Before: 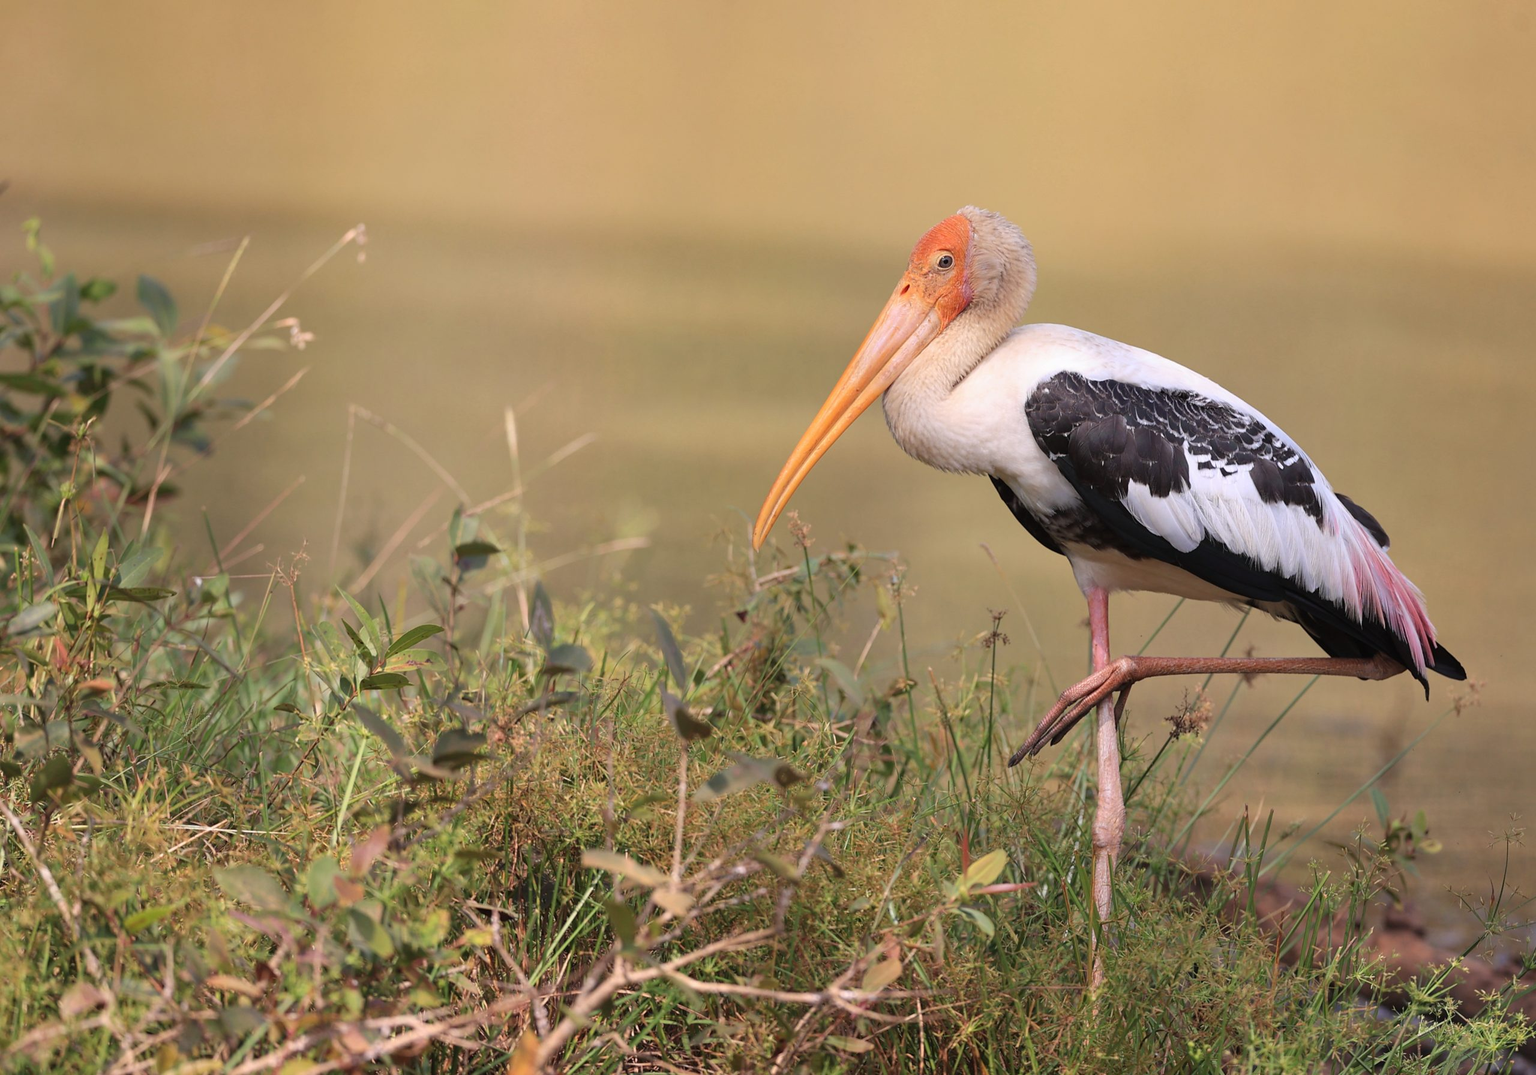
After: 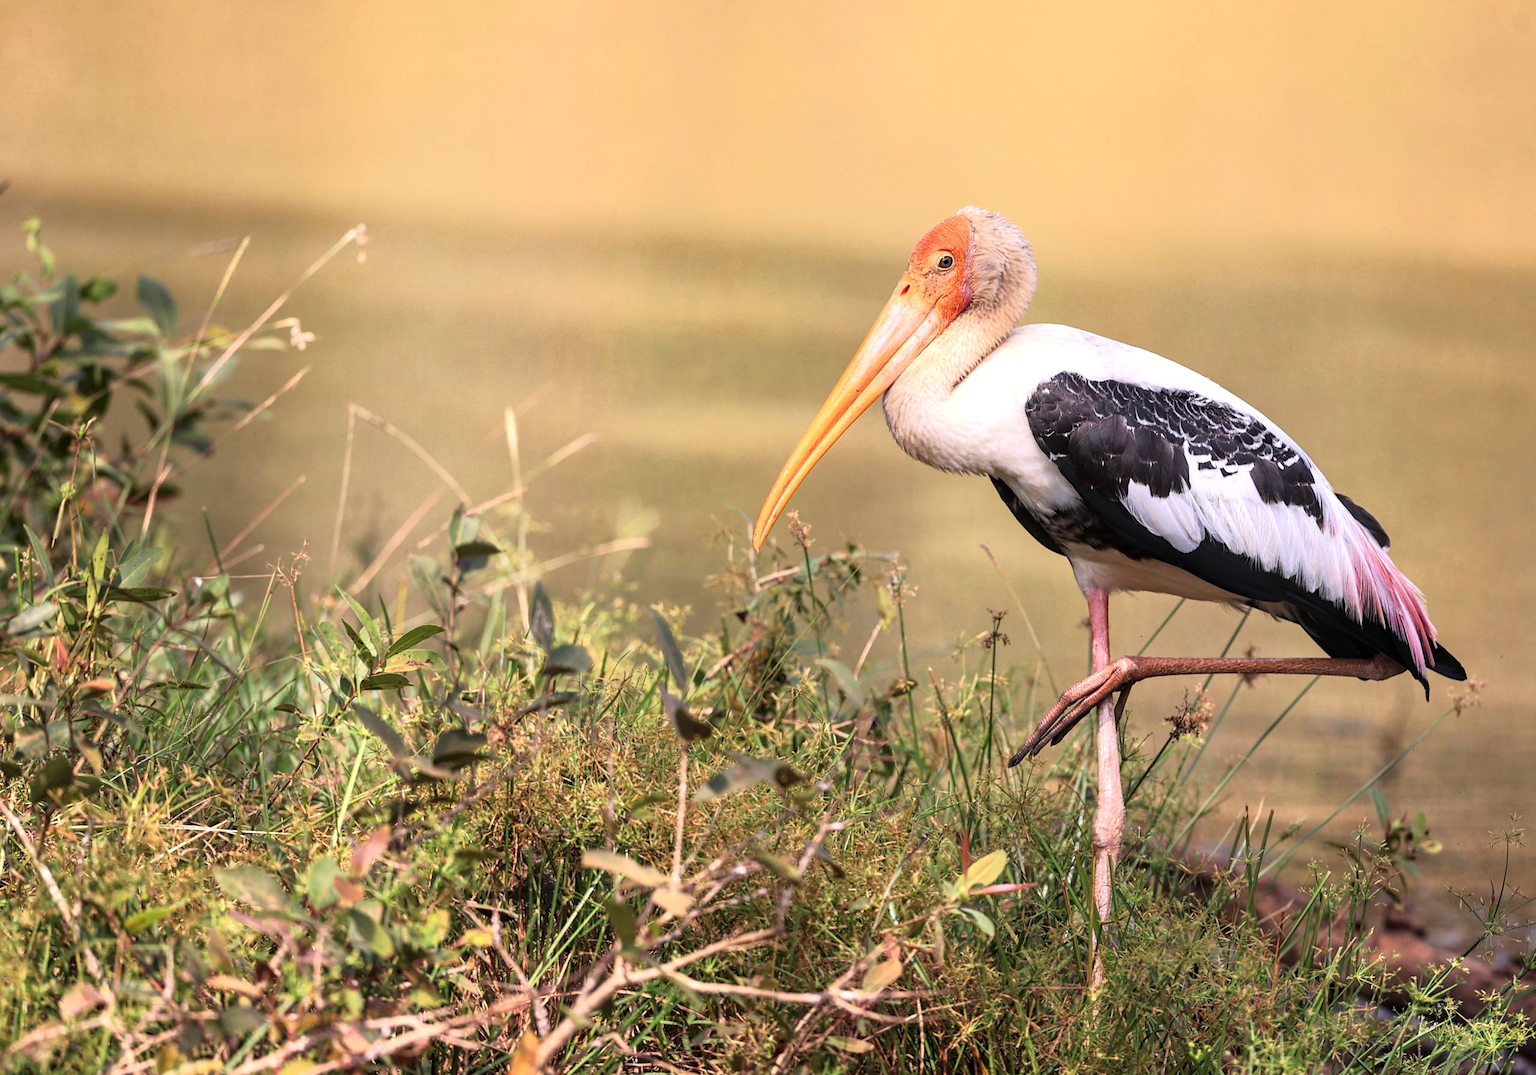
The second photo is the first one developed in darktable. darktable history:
tone equalizer: -8 EV -0.75 EV, -7 EV -0.7 EV, -6 EV -0.6 EV, -5 EV -0.4 EV, -3 EV 0.4 EV, -2 EV 0.6 EV, -1 EV 0.7 EV, +0 EV 0.75 EV, edges refinement/feathering 500, mask exposure compensation -1.57 EV, preserve details no
tone curve: curves: ch0 [(0.013, 0) (0.061, 0.059) (0.239, 0.256) (0.502, 0.501) (0.683, 0.676) (0.761, 0.773) (0.858, 0.858) (0.987, 0.945)]; ch1 [(0, 0) (0.172, 0.123) (0.304, 0.267) (0.414, 0.395) (0.472, 0.473) (0.502, 0.502) (0.521, 0.528) (0.583, 0.595) (0.654, 0.673) (0.728, 0.761) (1, 1)]; ch2 [(0, 0) (0.411, 0.424) (0.485, 0.476) (0.502, 0.501) (0.553, 0.557) (0.57, 0.576) (1, 1)], color space Lab, independent channels, preserve colors none
local contrast: on, module defaults
